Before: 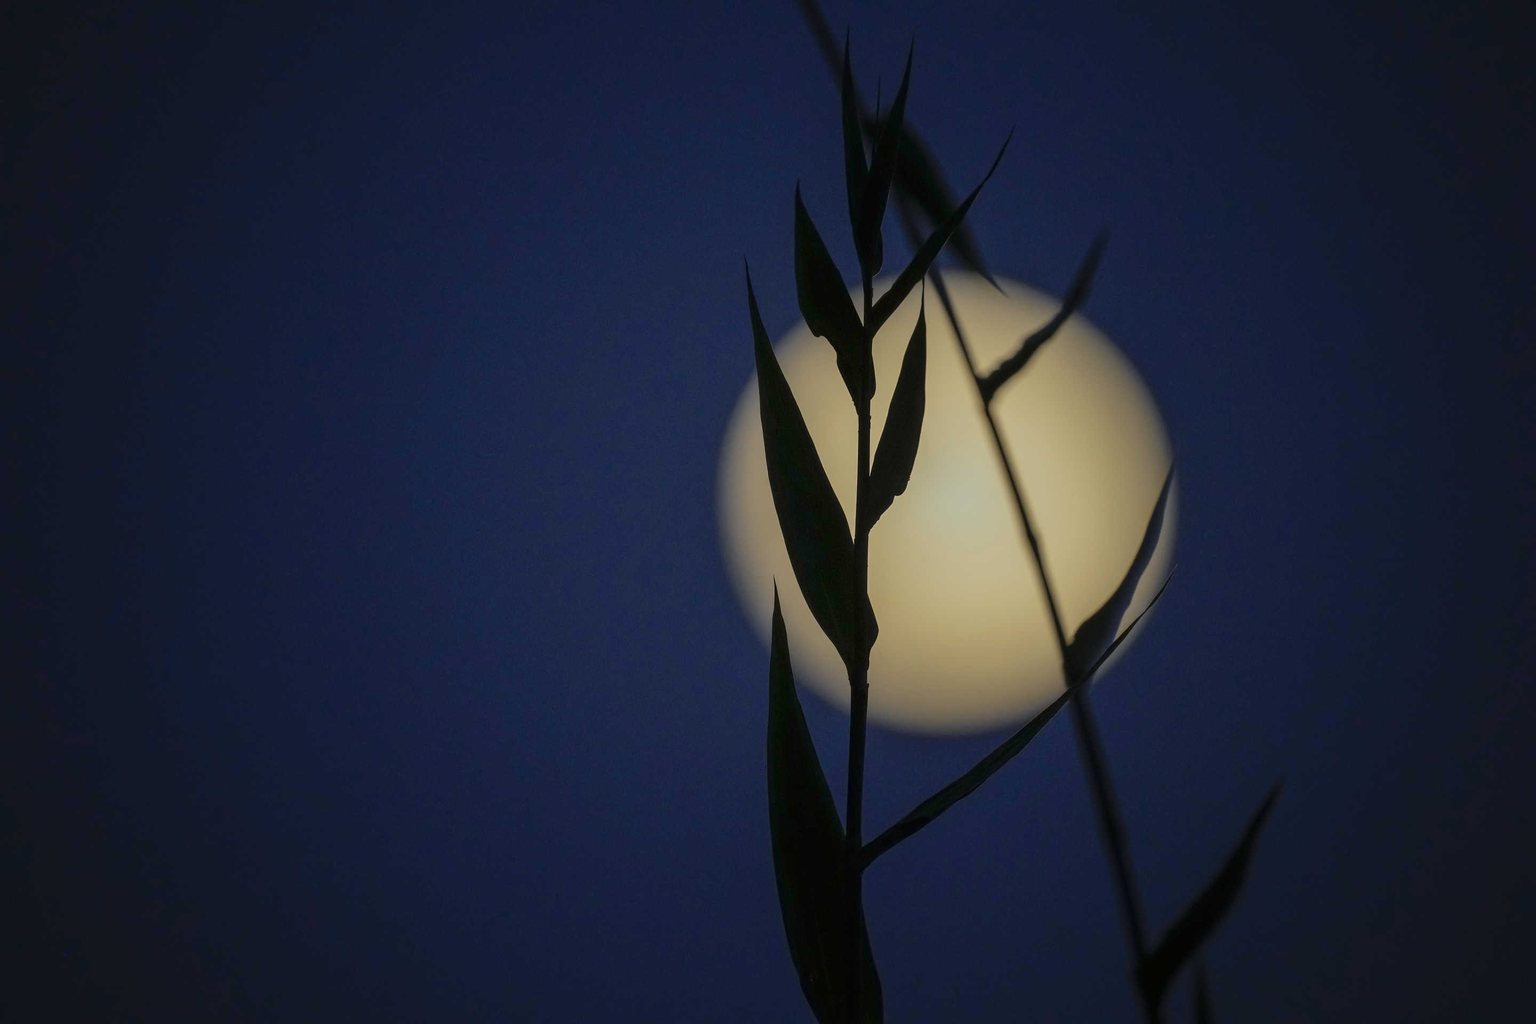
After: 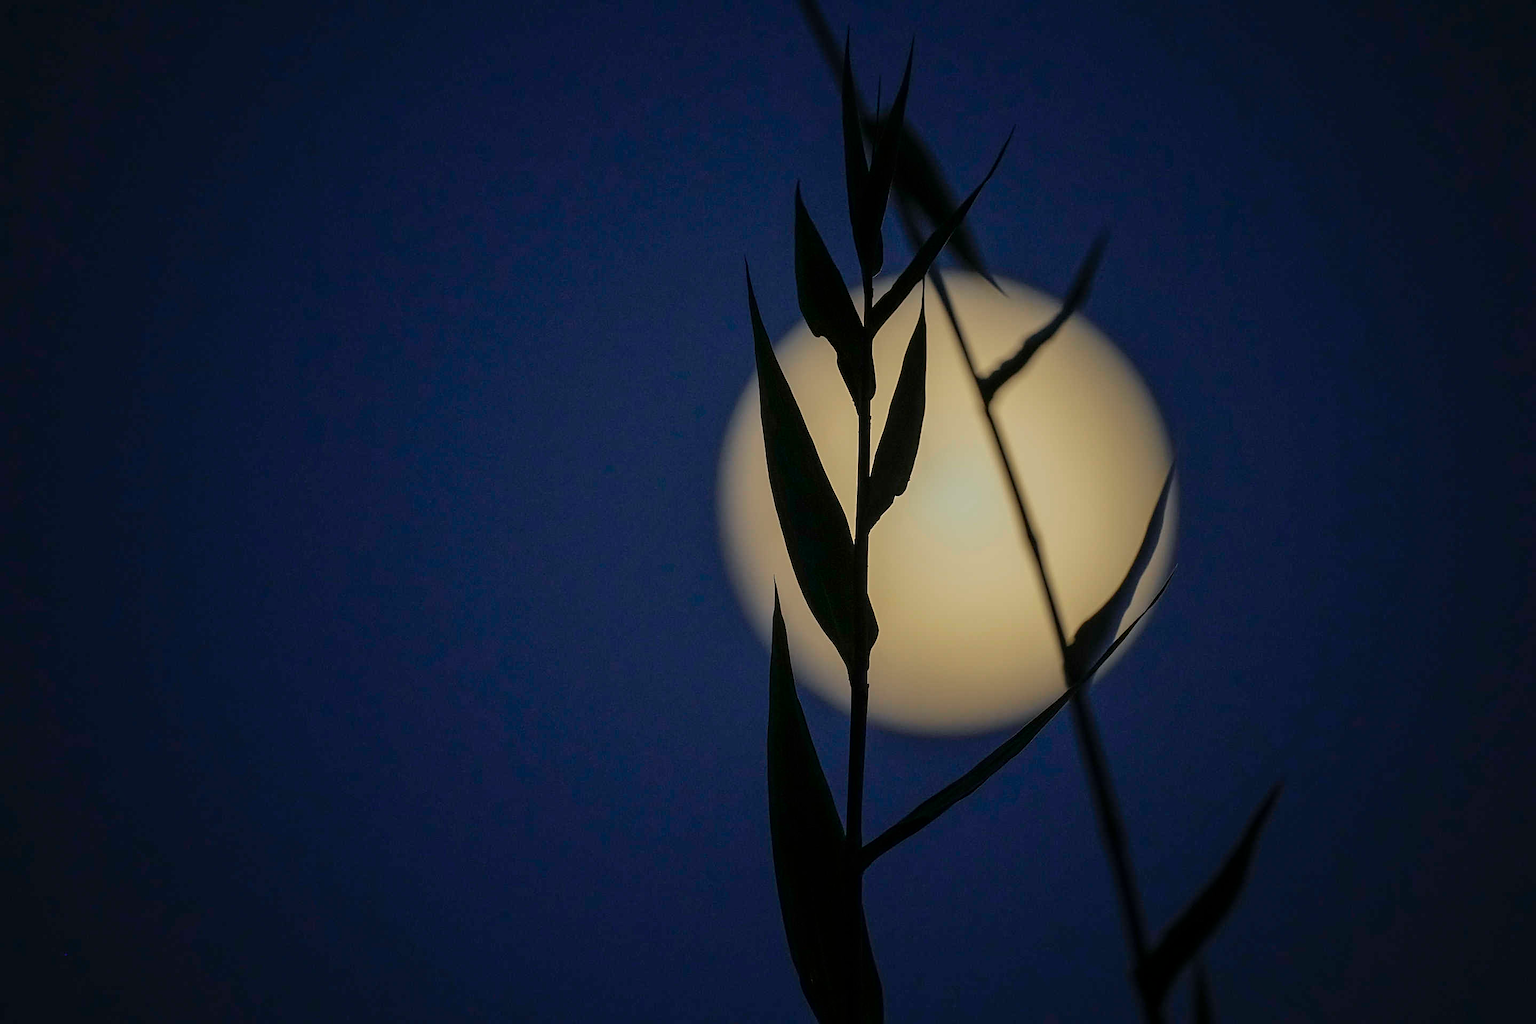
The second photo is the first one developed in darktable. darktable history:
shadows and highlights: shadows 20.19, highlights -19.67, soften with gaussian
sharpen: on, module defaults
